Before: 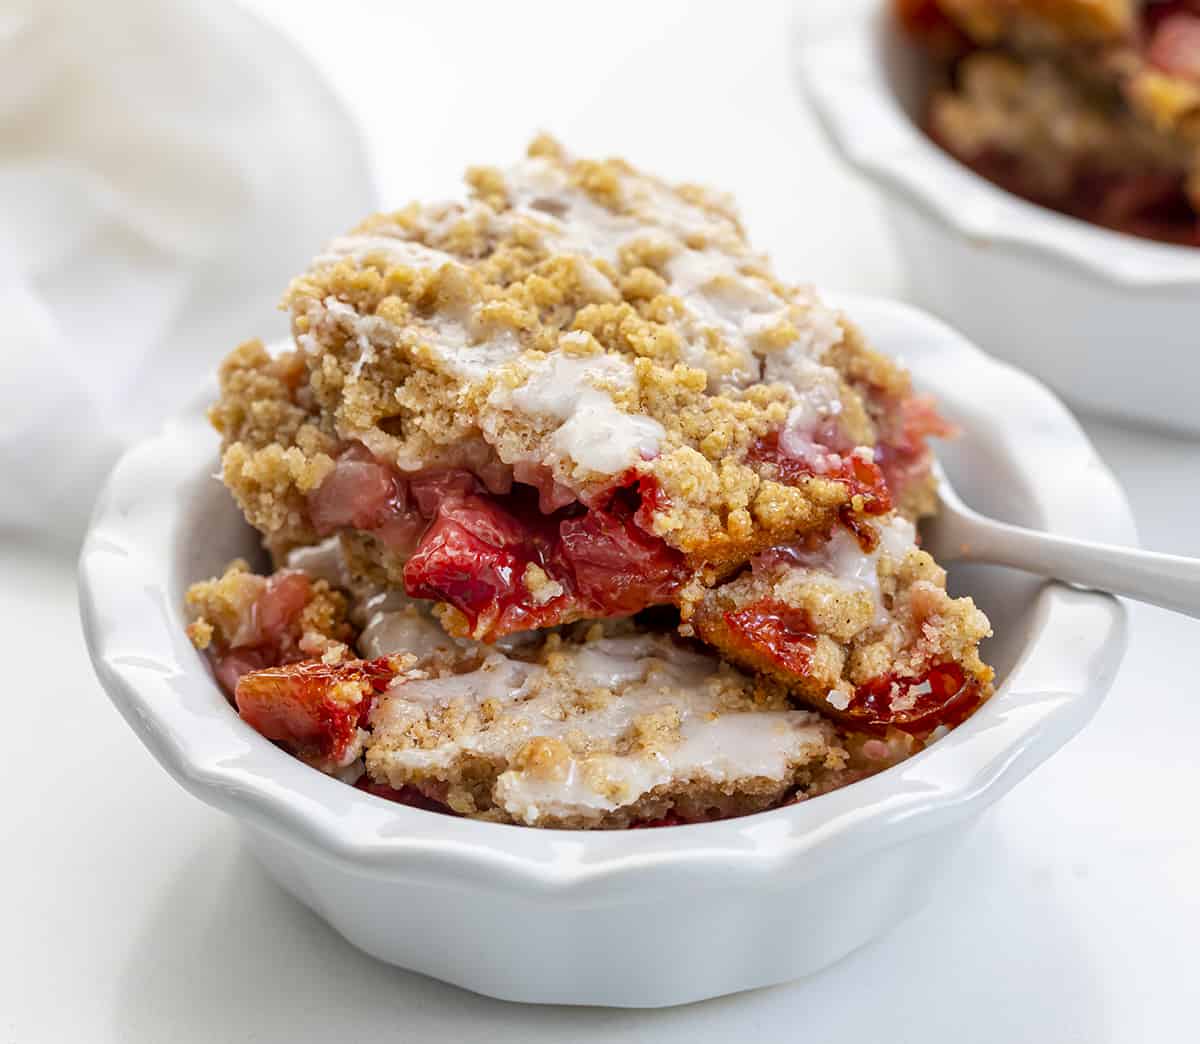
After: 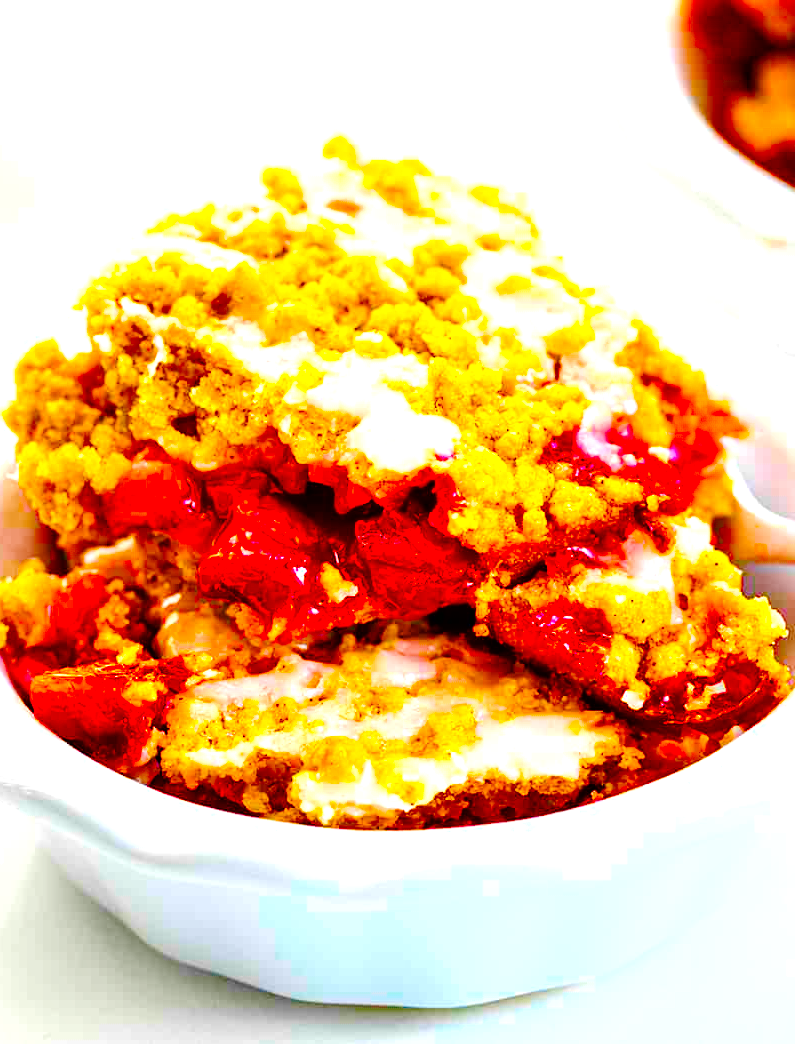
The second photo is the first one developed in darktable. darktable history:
crop: left 17.135%, right 16.561%
shadows and highlights: shadows 29.2, highlights -29.5, low approximation 0.01, soften with gaussian
exposure: black level correction 0, exposure 1.095 EV, compensate exposure bias true, compensate highlight preservation false
contrast brightness saturation: brightness -0.03, saturation 0.355
color balance rgb: perceptual saturation grading › global saturation 64.846%, perceptual saturation grading › highlights 59.864%, perceptual saturation grading › mid-tones 49.709%, perceptual saturation grading › shadows 49.242%, global vibrance 20%
tone curve: curves: ch0 [(0, 0) (0.126, 0.086) (0.338, 0.327) (0.494, 0.55) (0.703, 0.762) (1, 1)]; ch1 [(0, 0) (0.346, 0.324) (0.45, 0.431) (0.5, 0.5) (0.522, 0.517) (0.55, 0.578) (1, 1)]; ch2 [(0, 0) (0.44, 0.424) (0.501, 0.499) (0.554, 0.563) (0.622, 0.667) (0.707, 0.746) (1, 1)], preserve colors none
